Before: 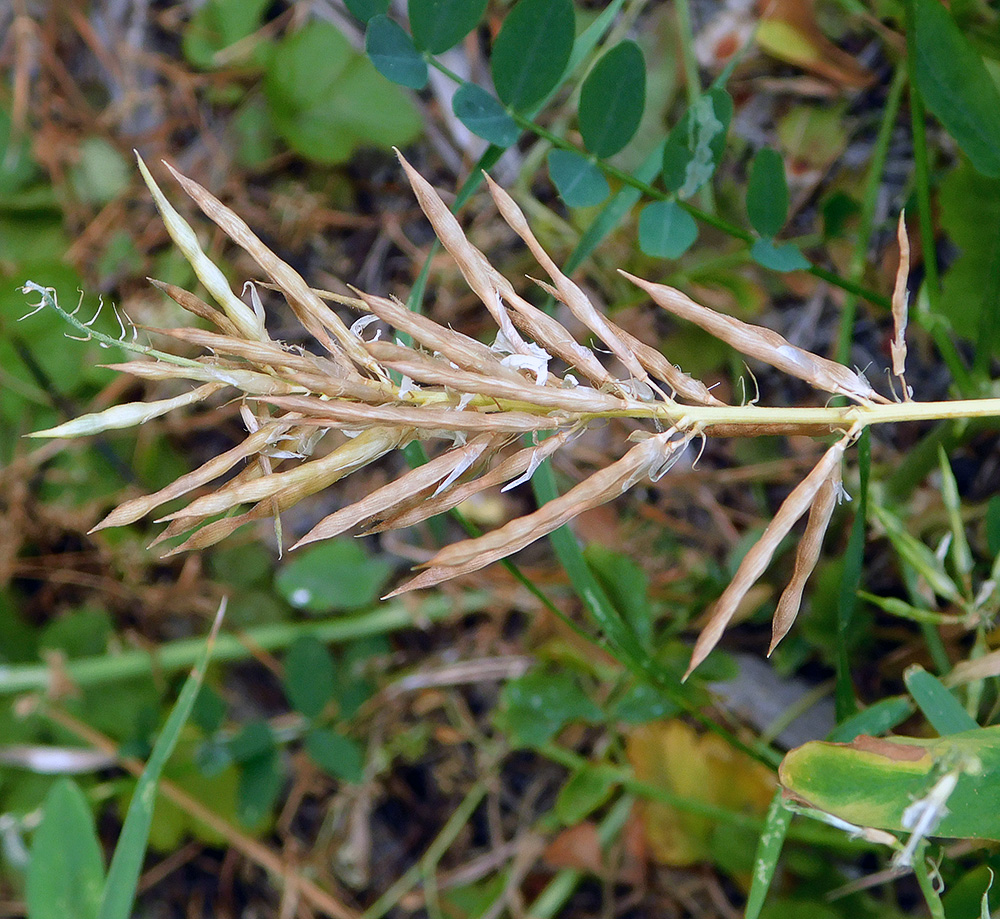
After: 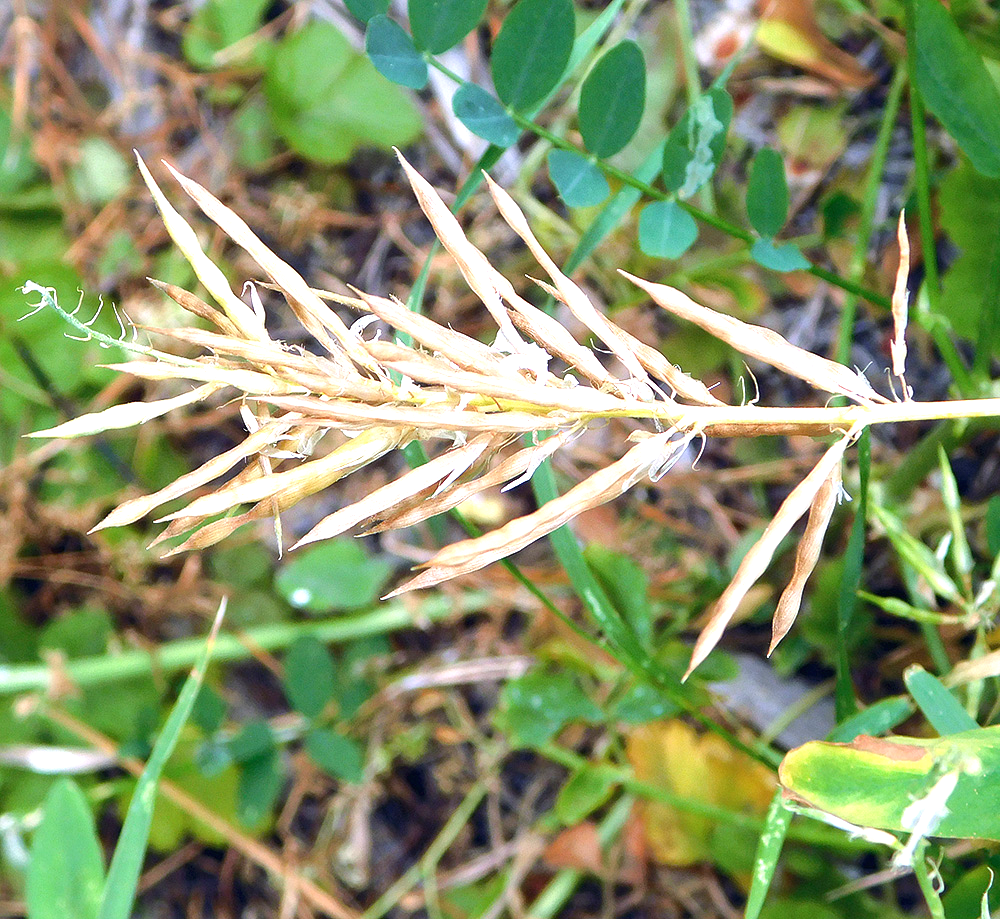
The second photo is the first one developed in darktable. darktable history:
exposure: black level correction 0, exposure 1.287 EV, compensate highlight preservation false
